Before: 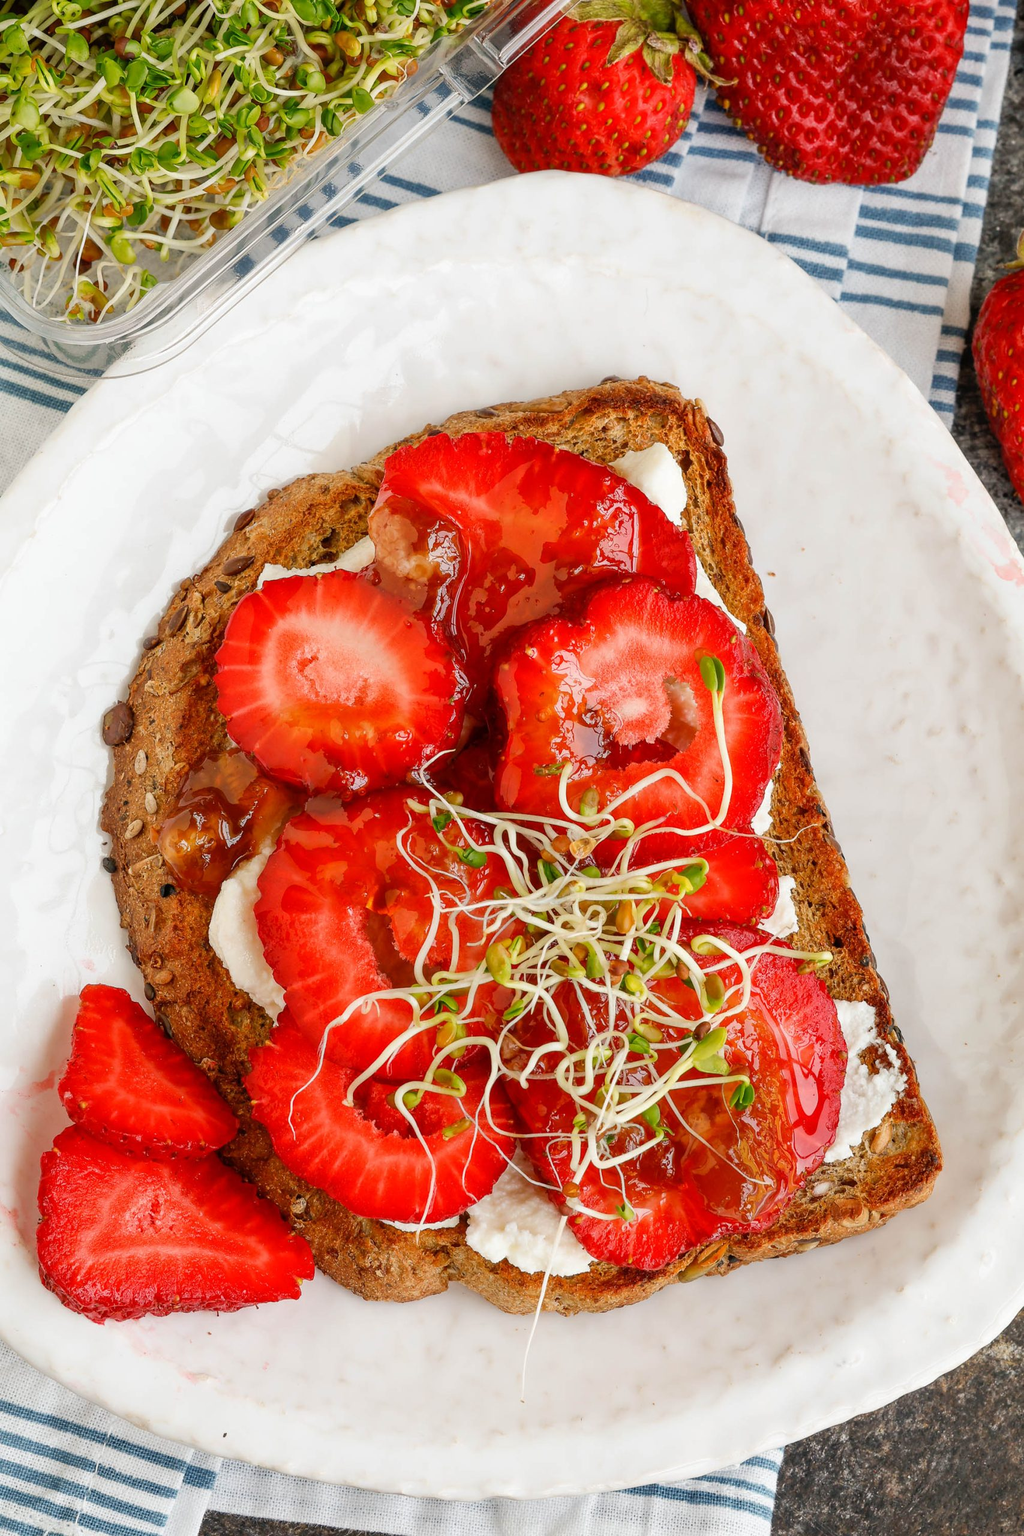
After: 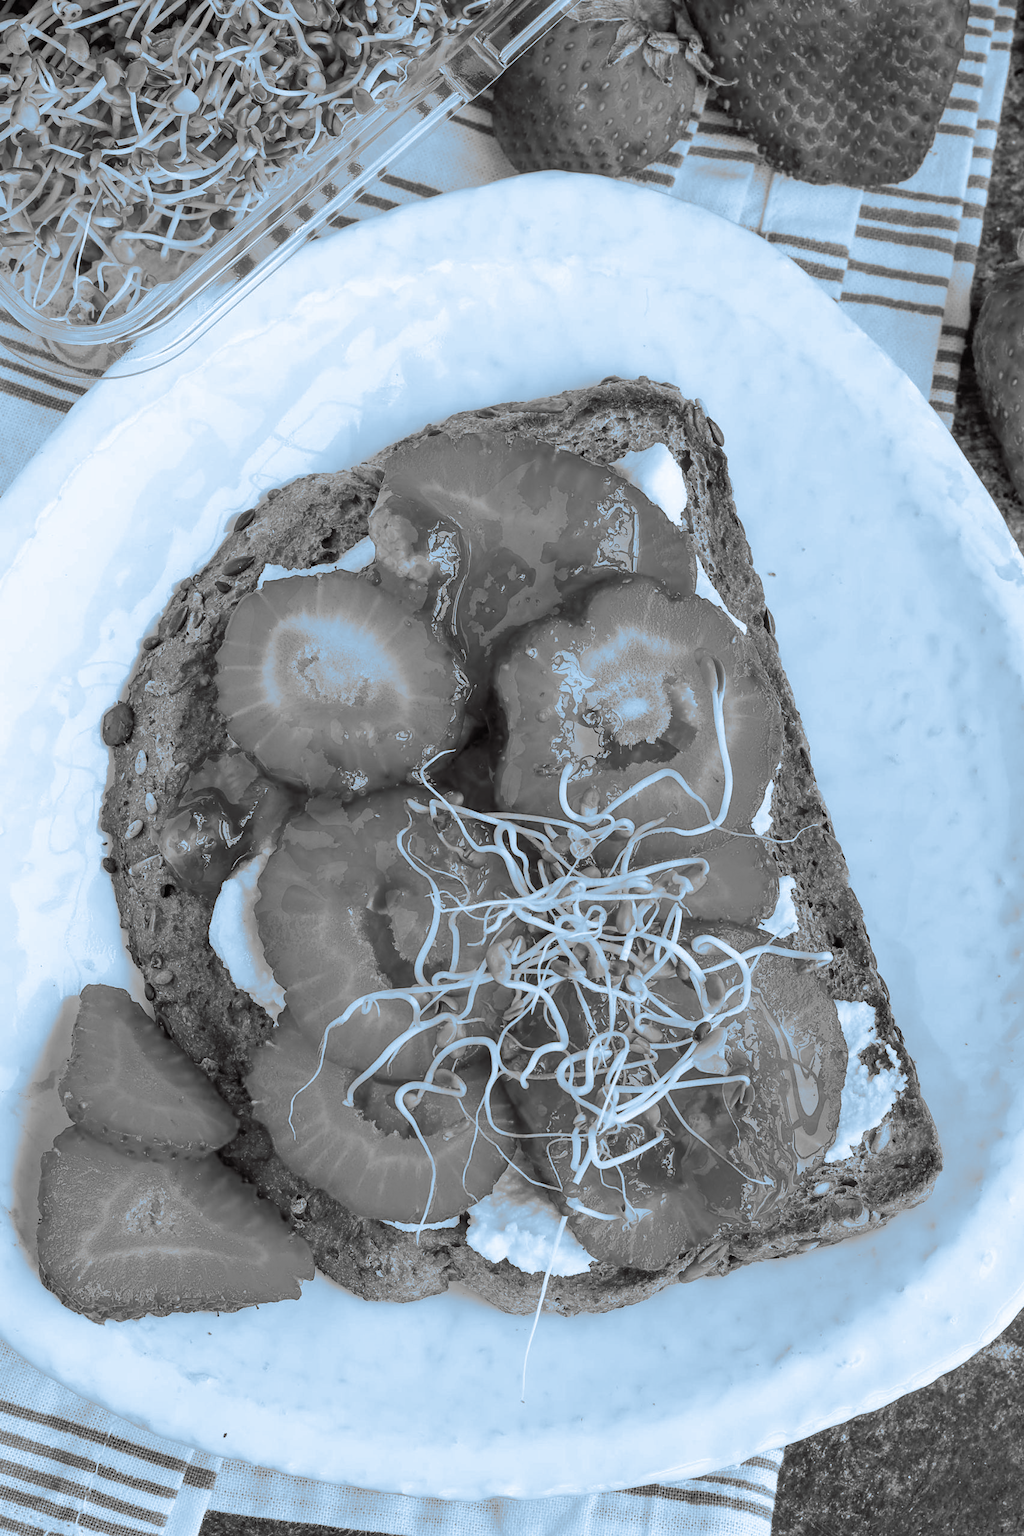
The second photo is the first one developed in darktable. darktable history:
velvia: on, module defaults
split-toning: shadows › hue 351.18°, shadows › saturation 0.86, highlights › hue 218.82°, highlights › saturation 0.73, balance -19.167
monochrome: on, module defaults
